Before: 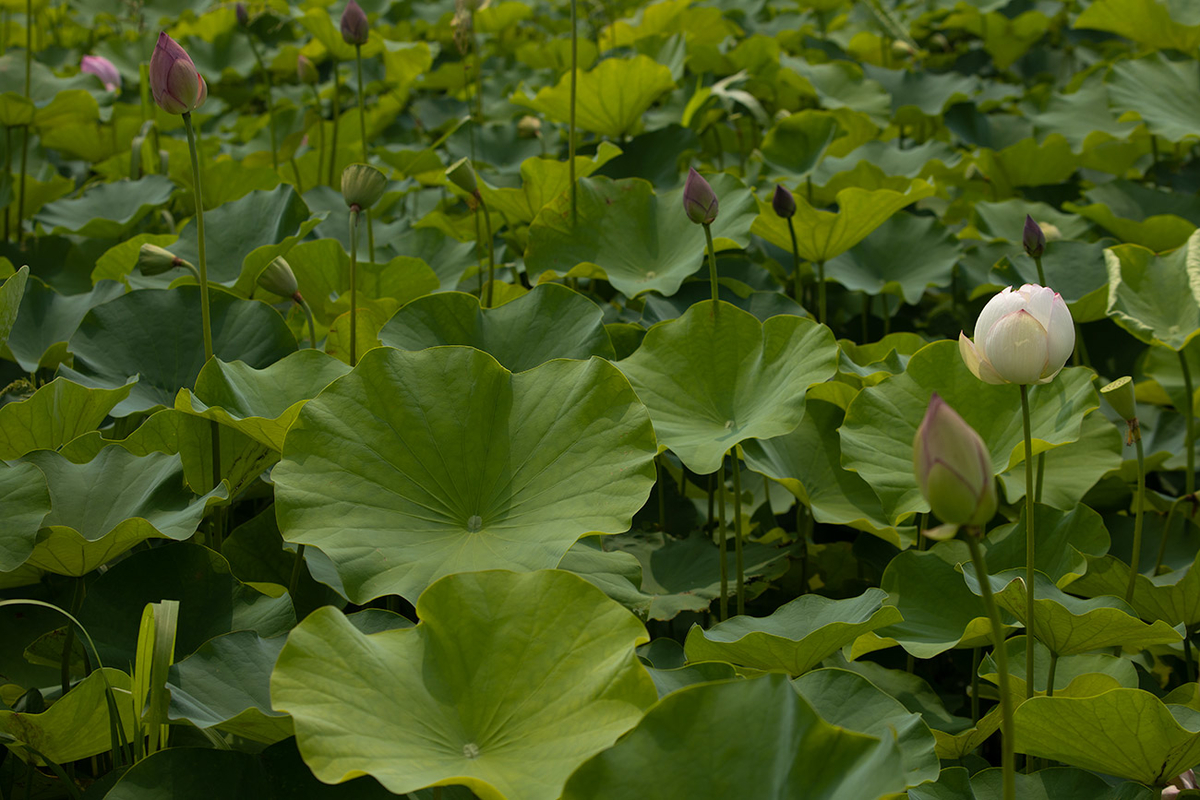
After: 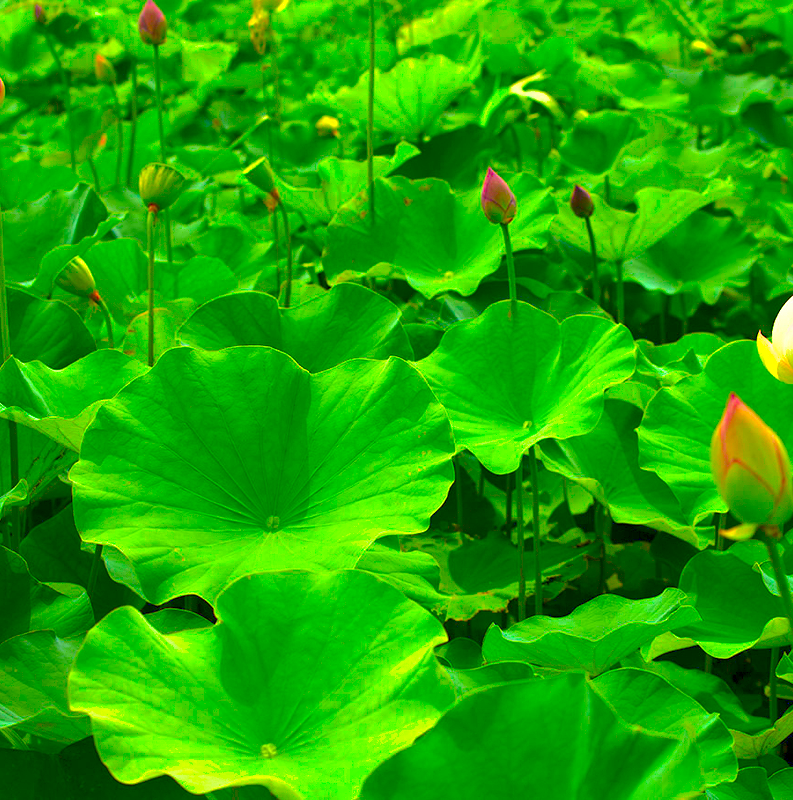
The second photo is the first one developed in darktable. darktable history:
exposure: black level correction 0.001, exposure 1.721 EV, compensate highlight preservation false
shadows and highlights: highlights color adjustment 31.9%
crop: left 16.916%, right 16.998%
color correction: highlights b* -0.029, saturation 2.94
